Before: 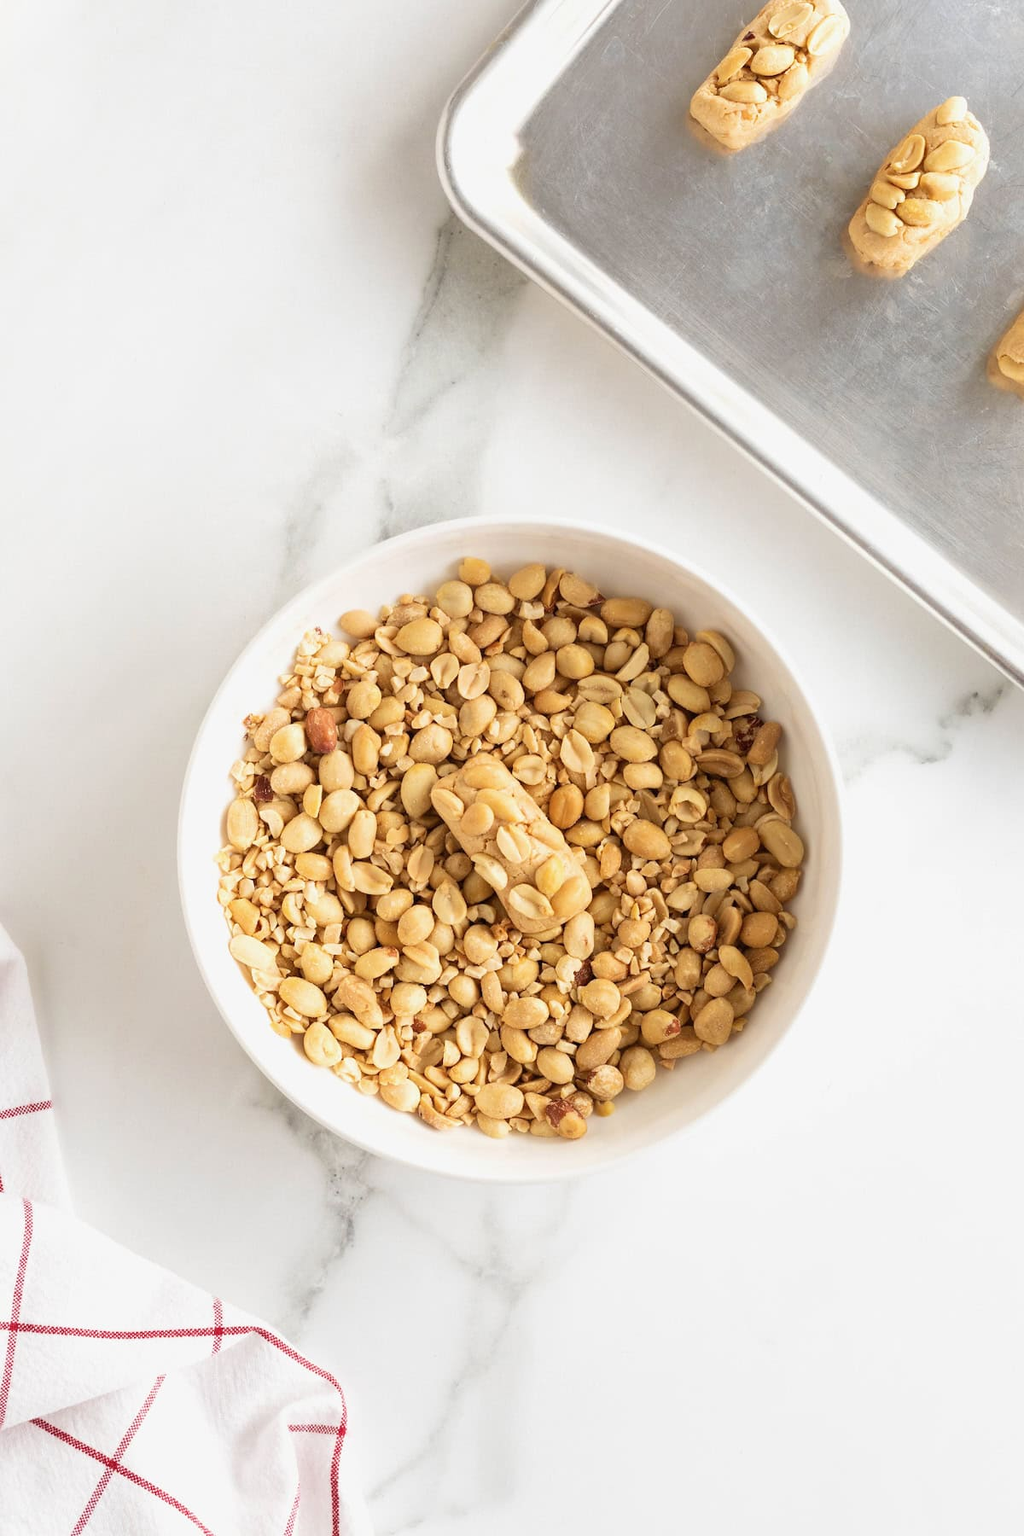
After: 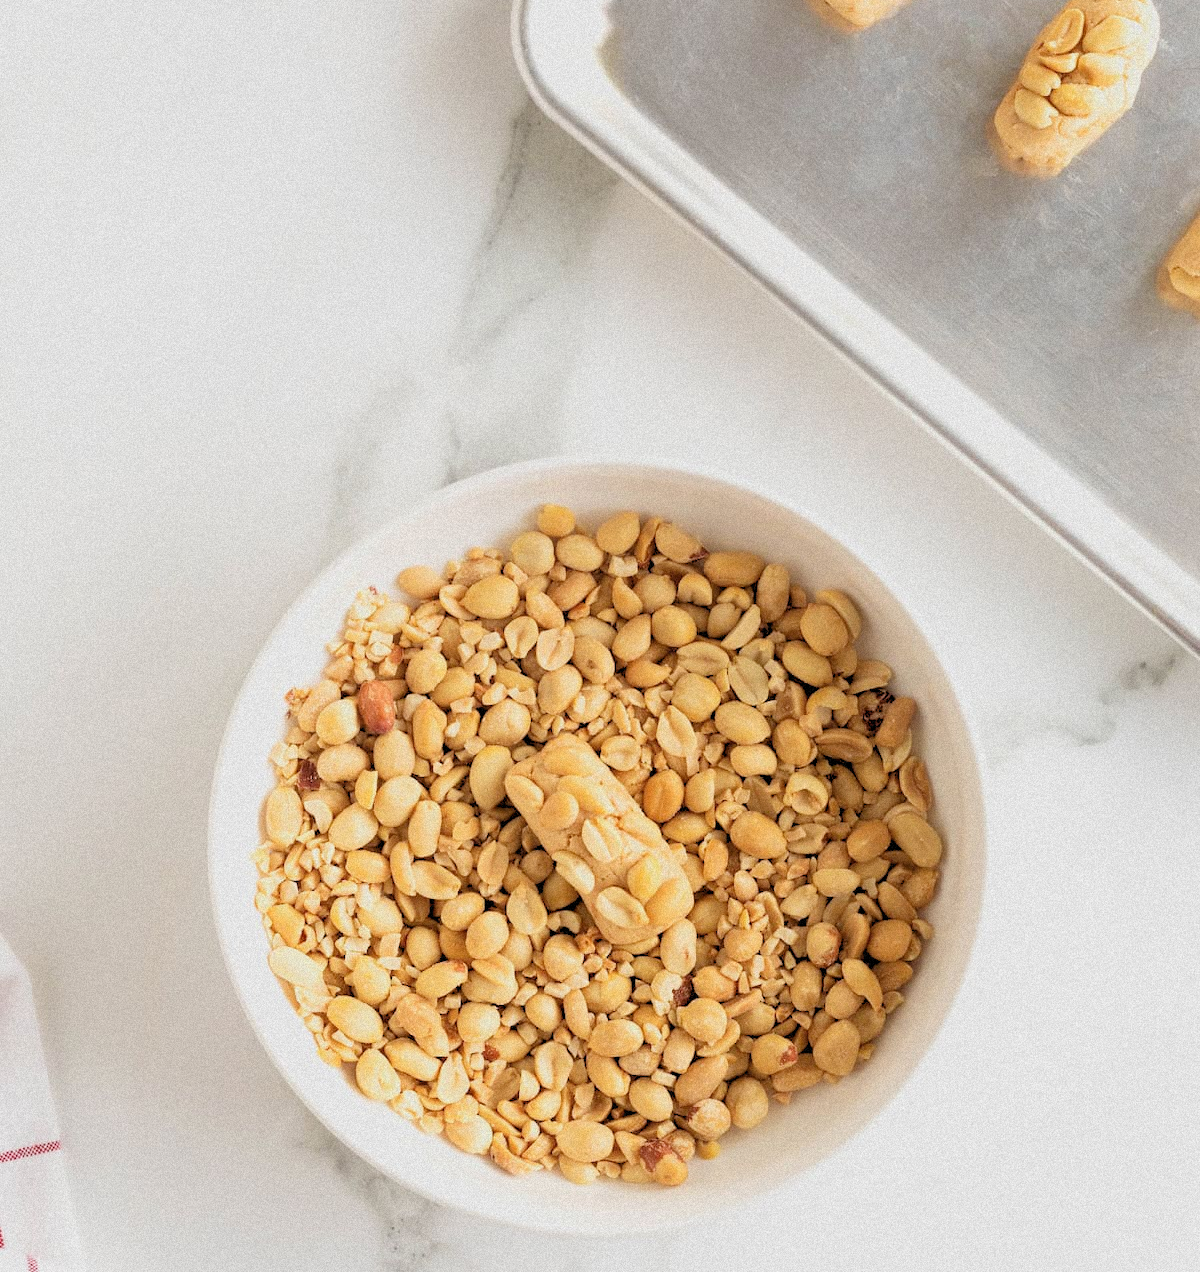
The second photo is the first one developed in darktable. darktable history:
crop and rotate: top 8.293%, bottom 20.996%
grain: mid-tones bias 0%
rgb levels: preserve colors sum RGB, levels [[0.038, 0.433, 0.934], [0, 0.5, 1], [0, 0.5, 1]]
